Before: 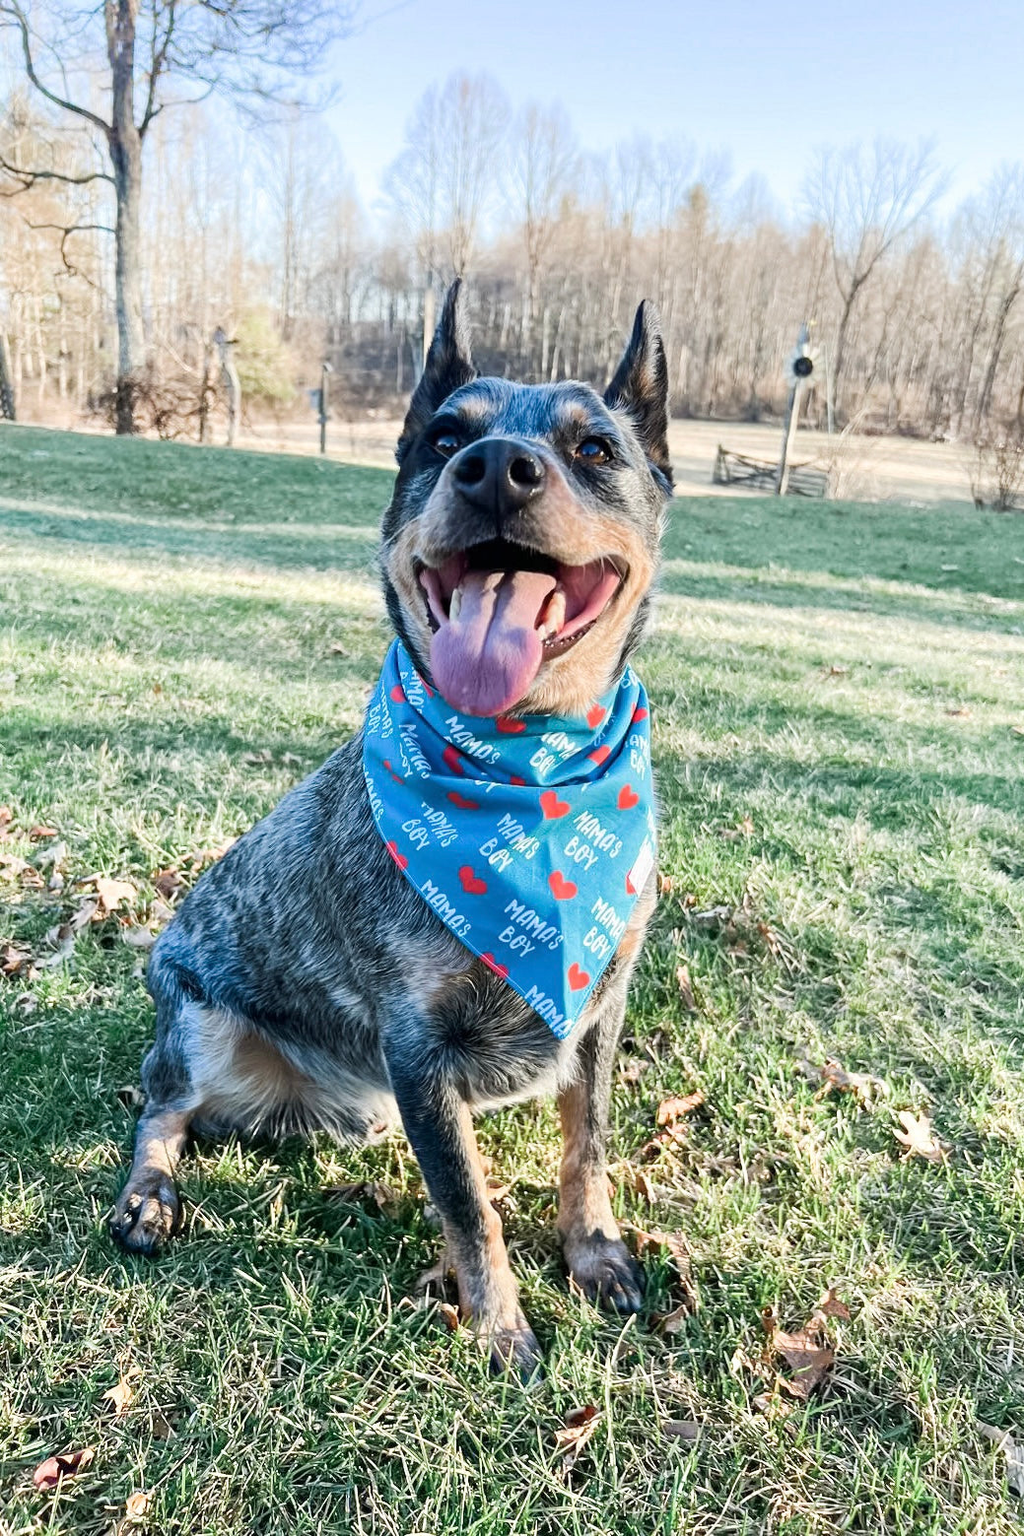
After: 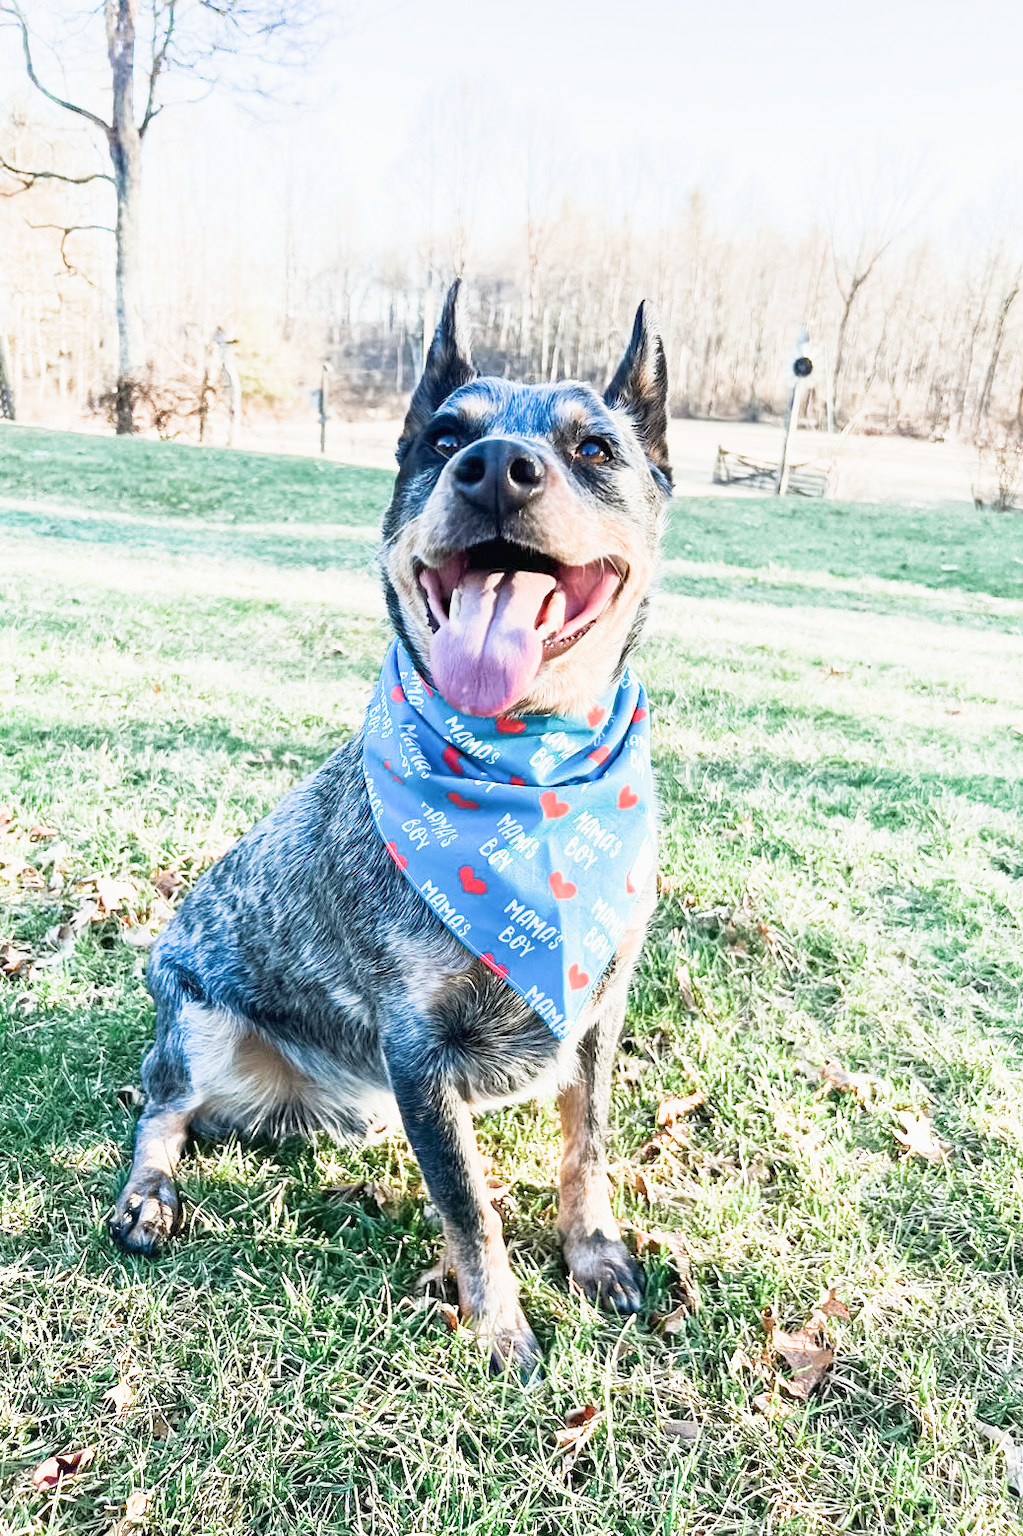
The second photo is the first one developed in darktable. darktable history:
sigmoid: contrast 1.22, skew 0.65
exposure: black level correction 0, exposure 1.2 EV, compensate exposure bias true, compensate highlight preservation false
